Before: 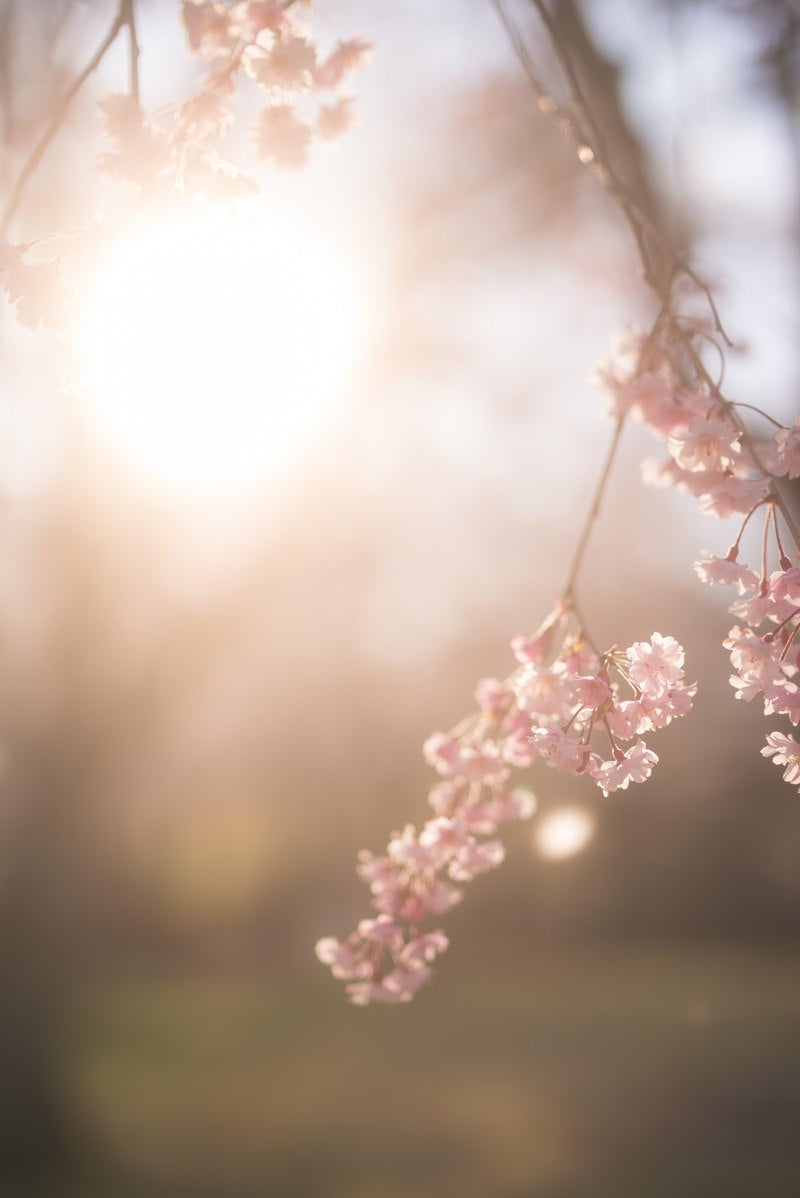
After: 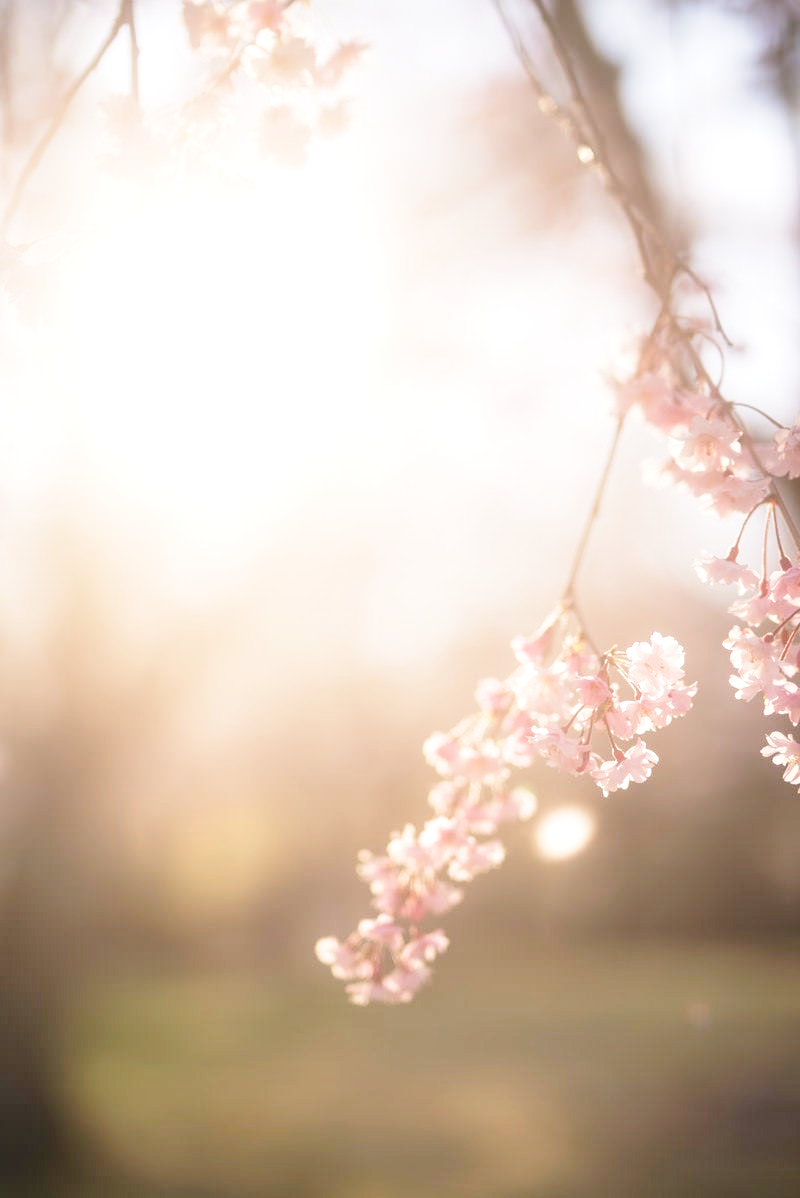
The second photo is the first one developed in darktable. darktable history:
local contrast: highlights 100%, shadows 102%, detail 119%, midtone range 0.2
base curve: curves: ch0 [(0, 0) (0.028, 0.03) (0.121, 0.232) (0.46, 0.748) (0.859, 0.968) (1, 1)], preserve colors none
levels: levels [0.016, 0.5, 0.996]
